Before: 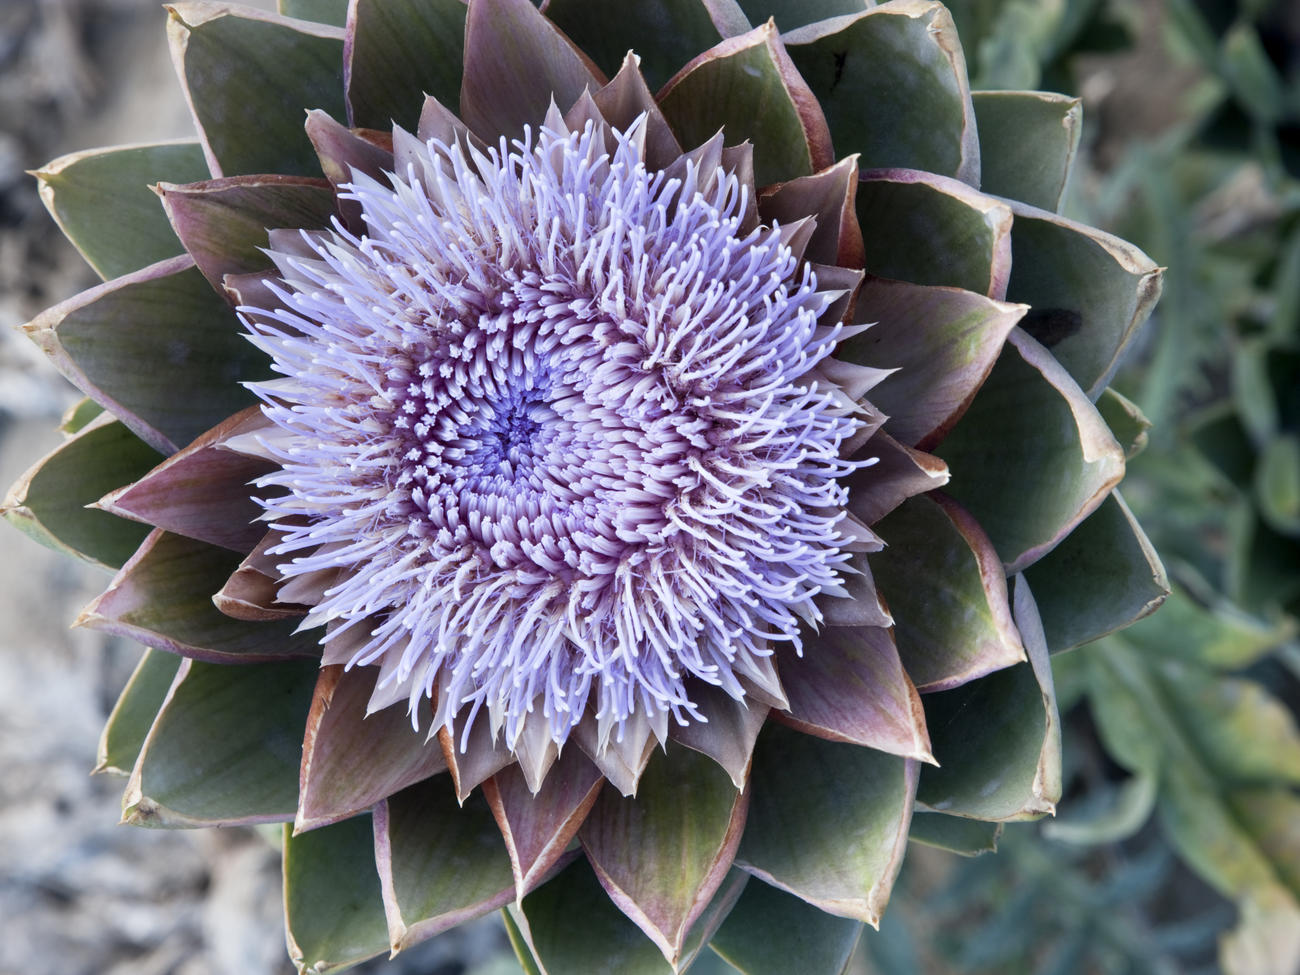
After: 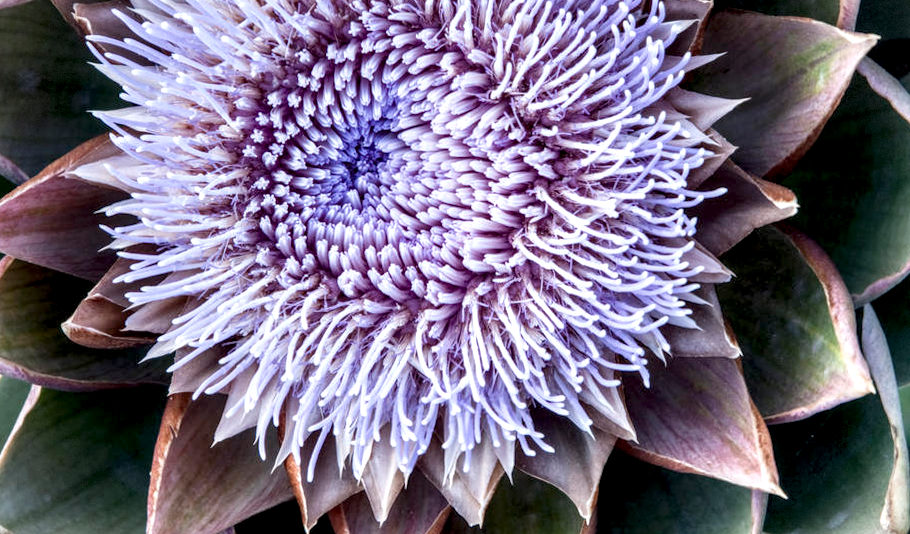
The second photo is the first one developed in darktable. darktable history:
rotate and perspective: rotation 0.192°, lens shift (horizontal) -0.015, crop left 0.005, crop right 0.996, crop top 0.006, crop bottom 0.99
crop: left 11.123%, top 27.61%, right 18.3%, bottom 17.034%
vignetting: fall-off start 100%, brightness -0.406, saturation -0.3, width/height ratio 1.324, dithering 8-bit output, unbound false
local contrast: highlights 65%, shadows 54%, detail 169%, midtone range 0.514
